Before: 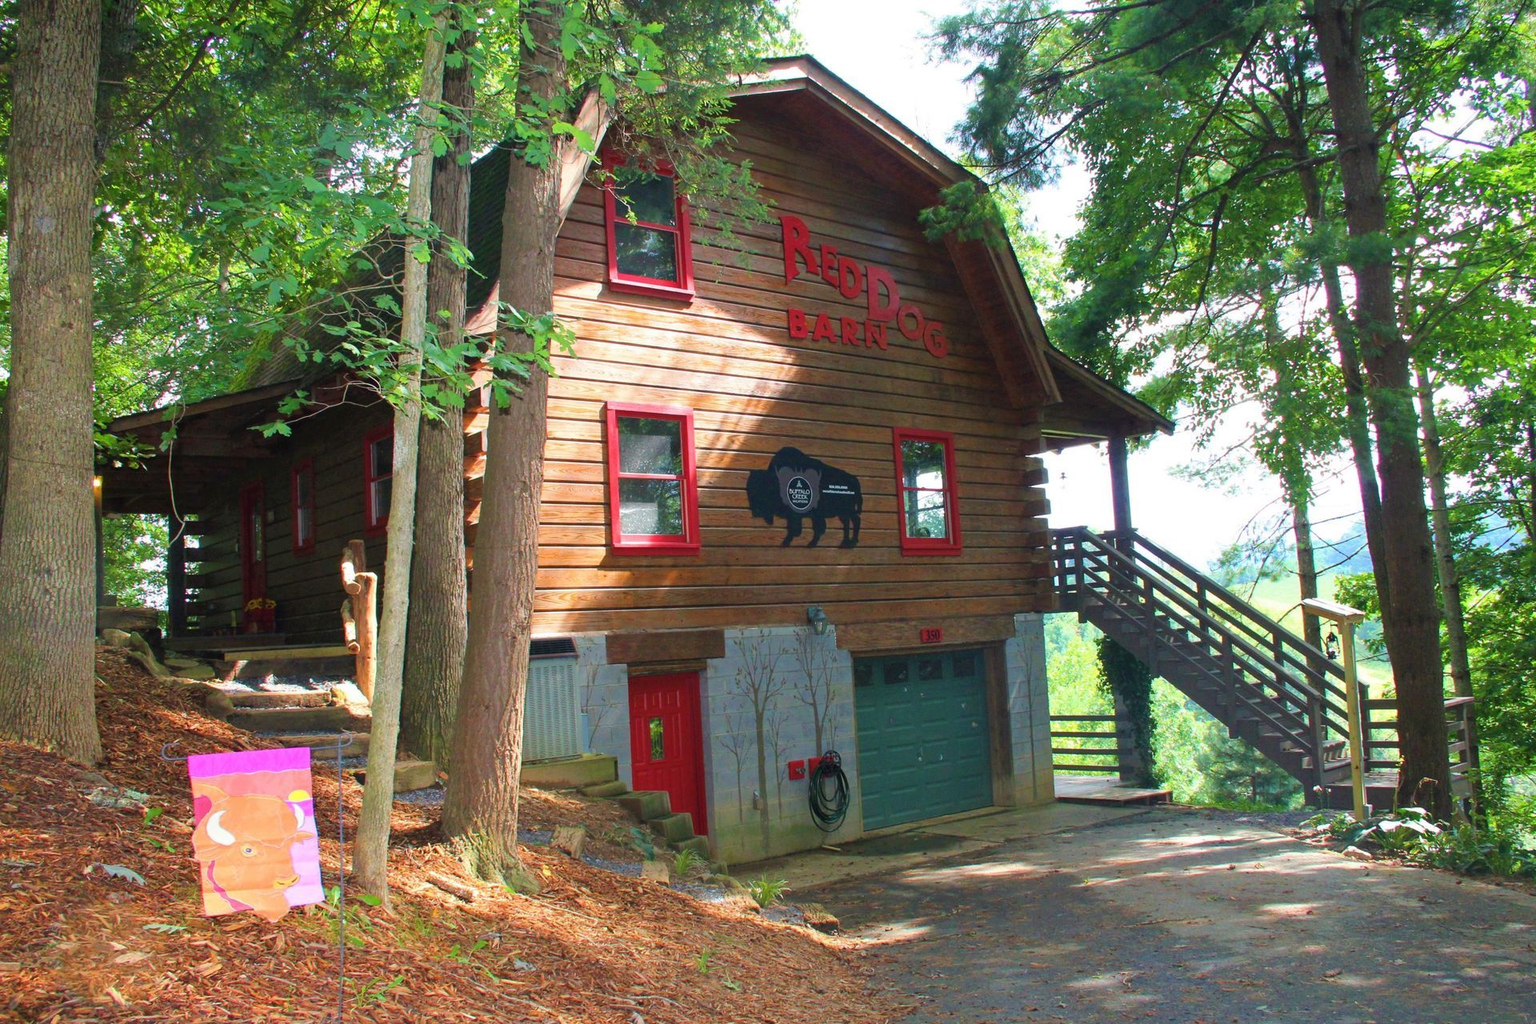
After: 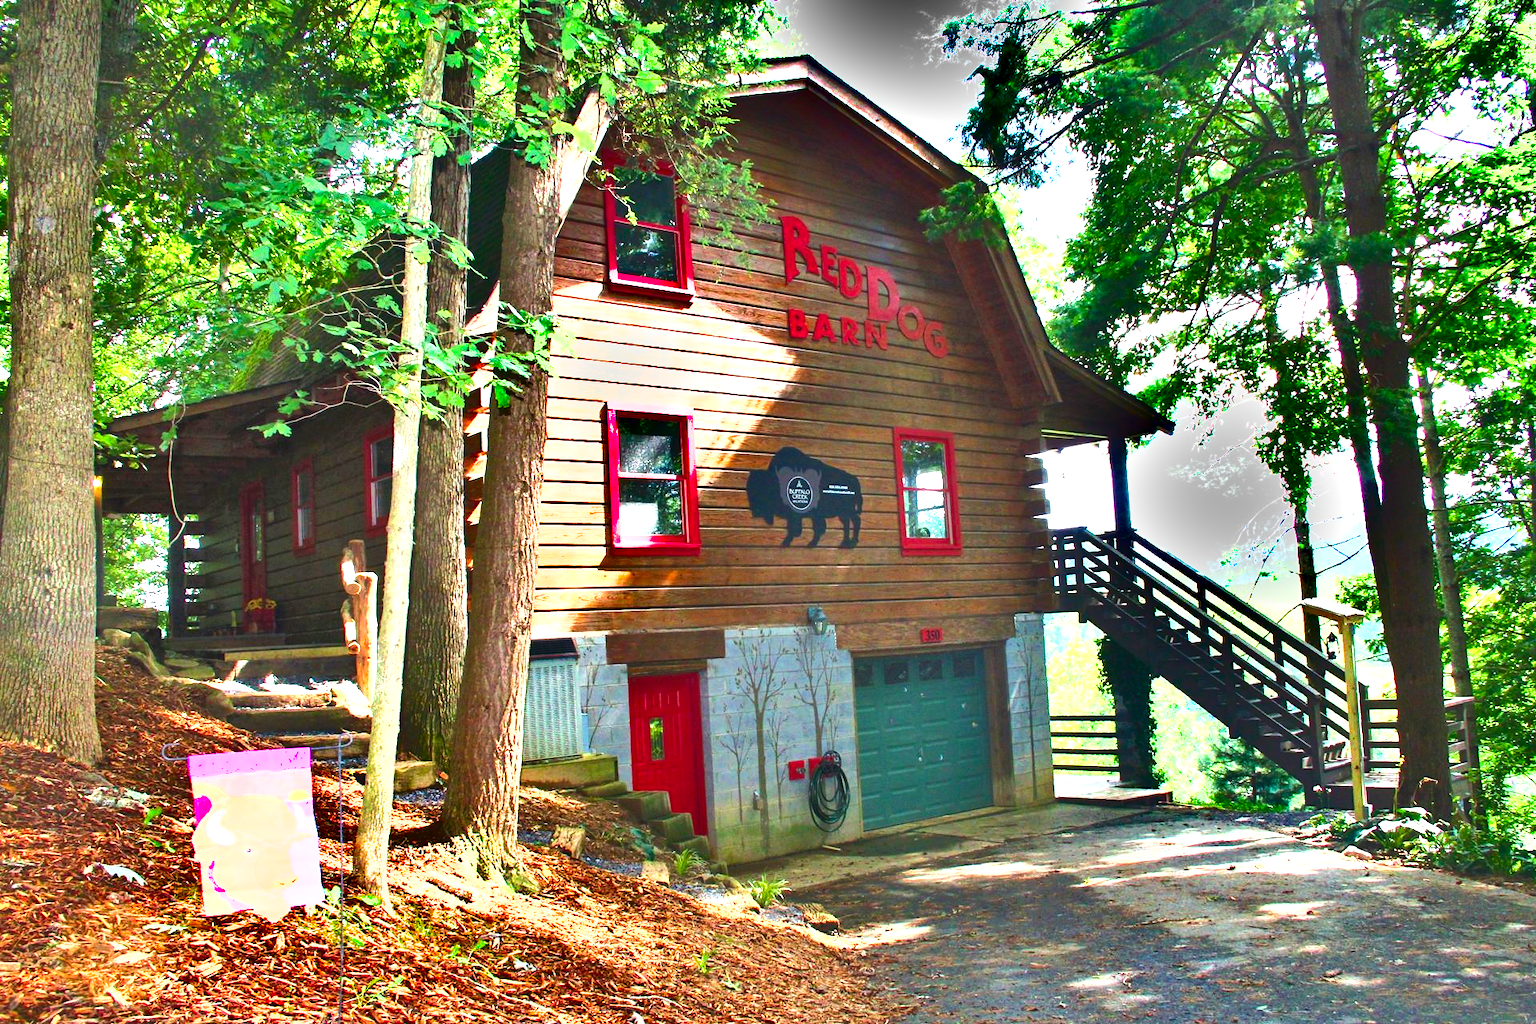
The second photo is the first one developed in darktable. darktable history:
exposure: black level correction 0, exposure 1.889 EV, compensate highlight preservation false
shadows and highlights: shadows 82.42, white point adjustment -8.9, highlights -61.4, soften with gaussian
